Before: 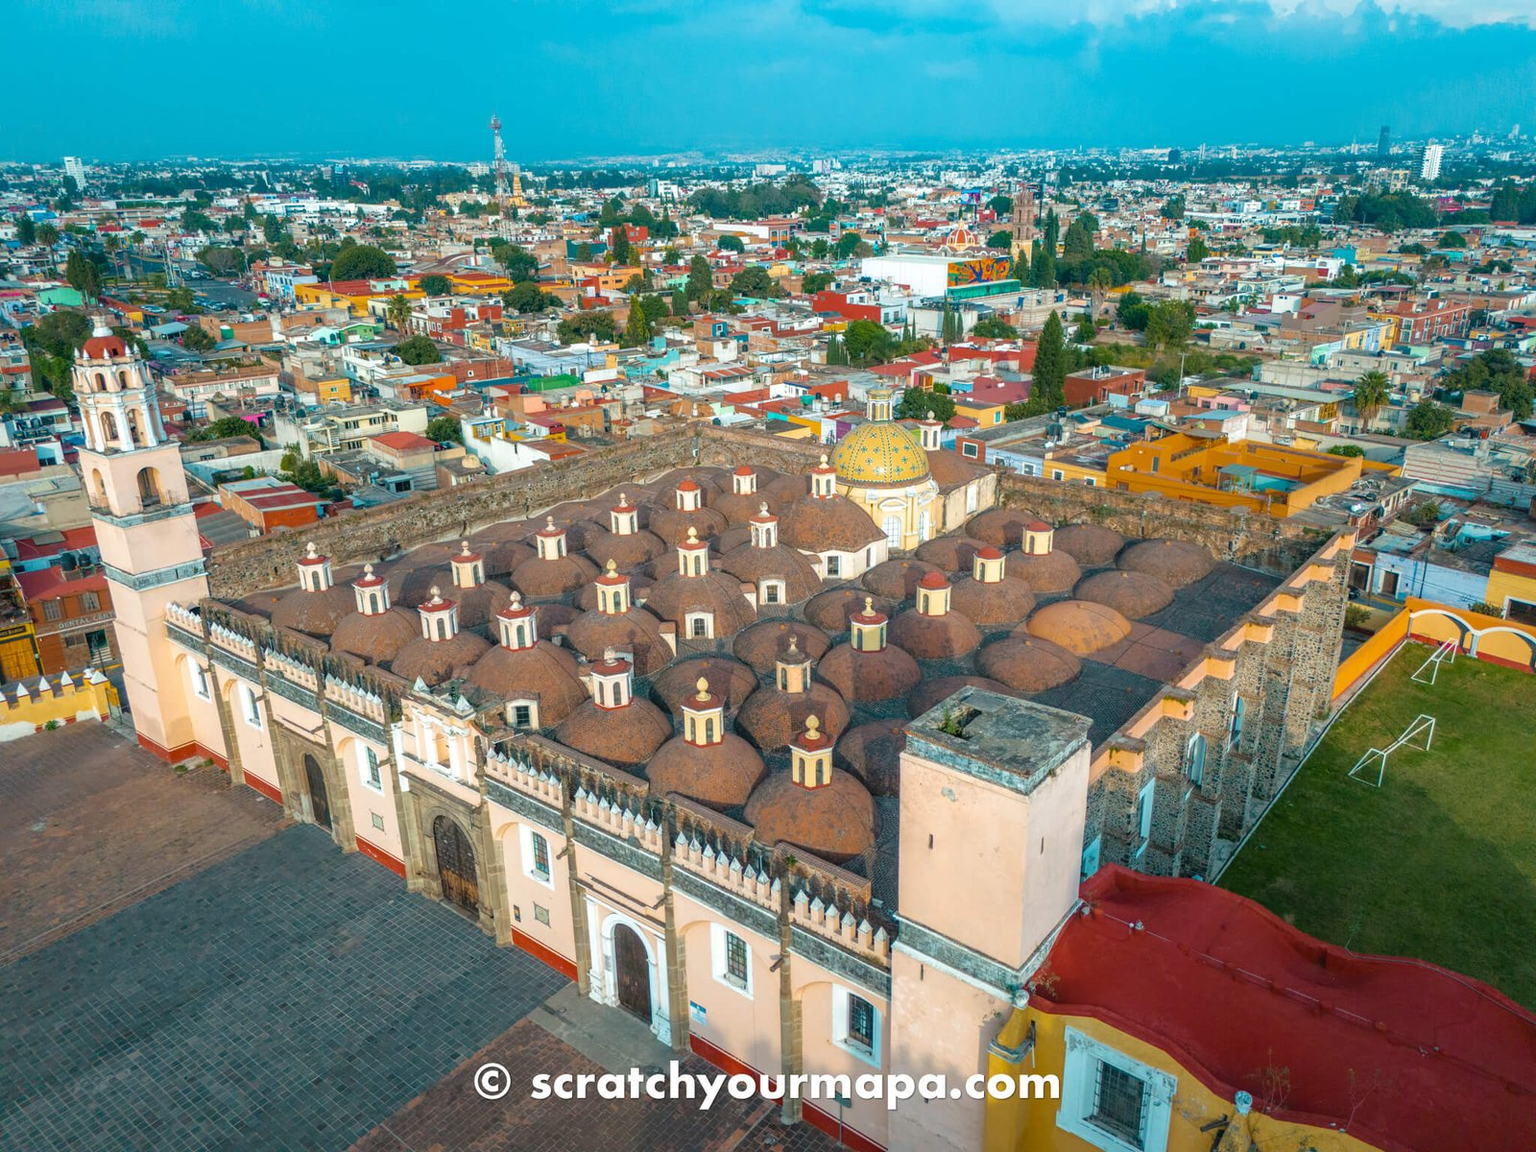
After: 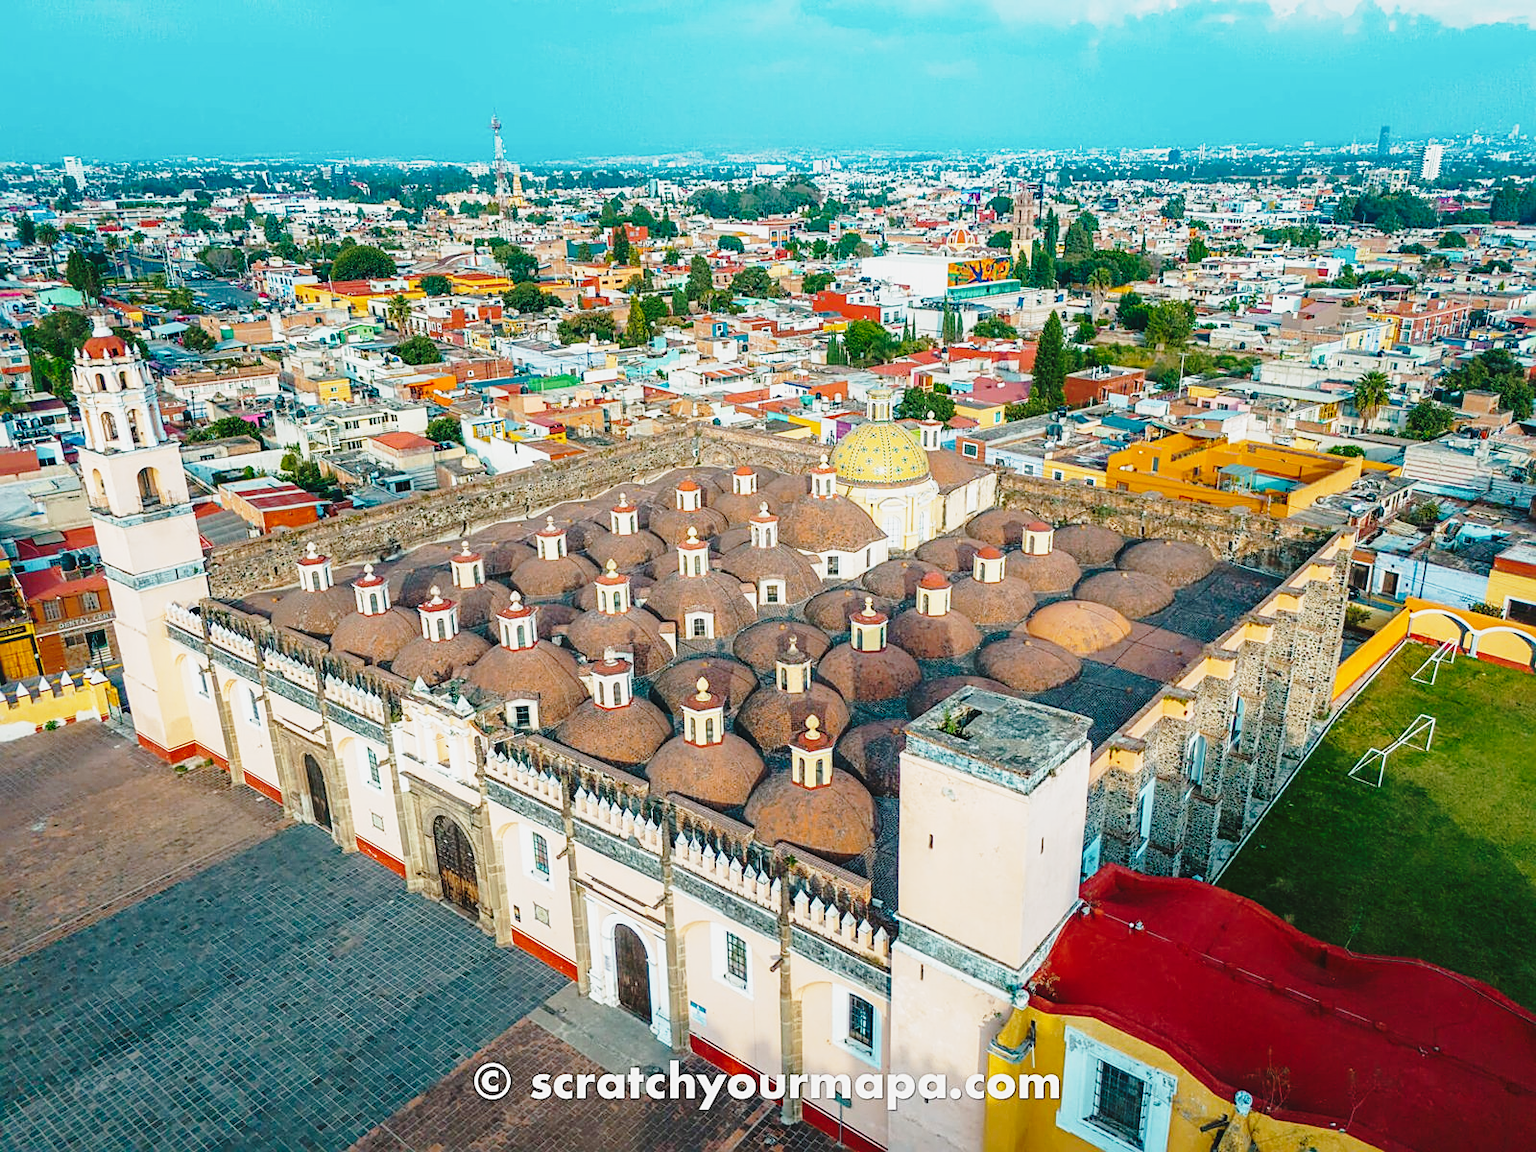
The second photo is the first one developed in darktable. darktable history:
contrast brightness saturation: contrast -0.08, brightness -0.04, saturation -0.11
sharpen: on, module defaults
base curve: curves: ch0 [(0, 0) (0.04, 0.03) (0.133, 0.232) (0.448, 0.748) (0.843, 0.968) (1, 1)], preserve colors none
